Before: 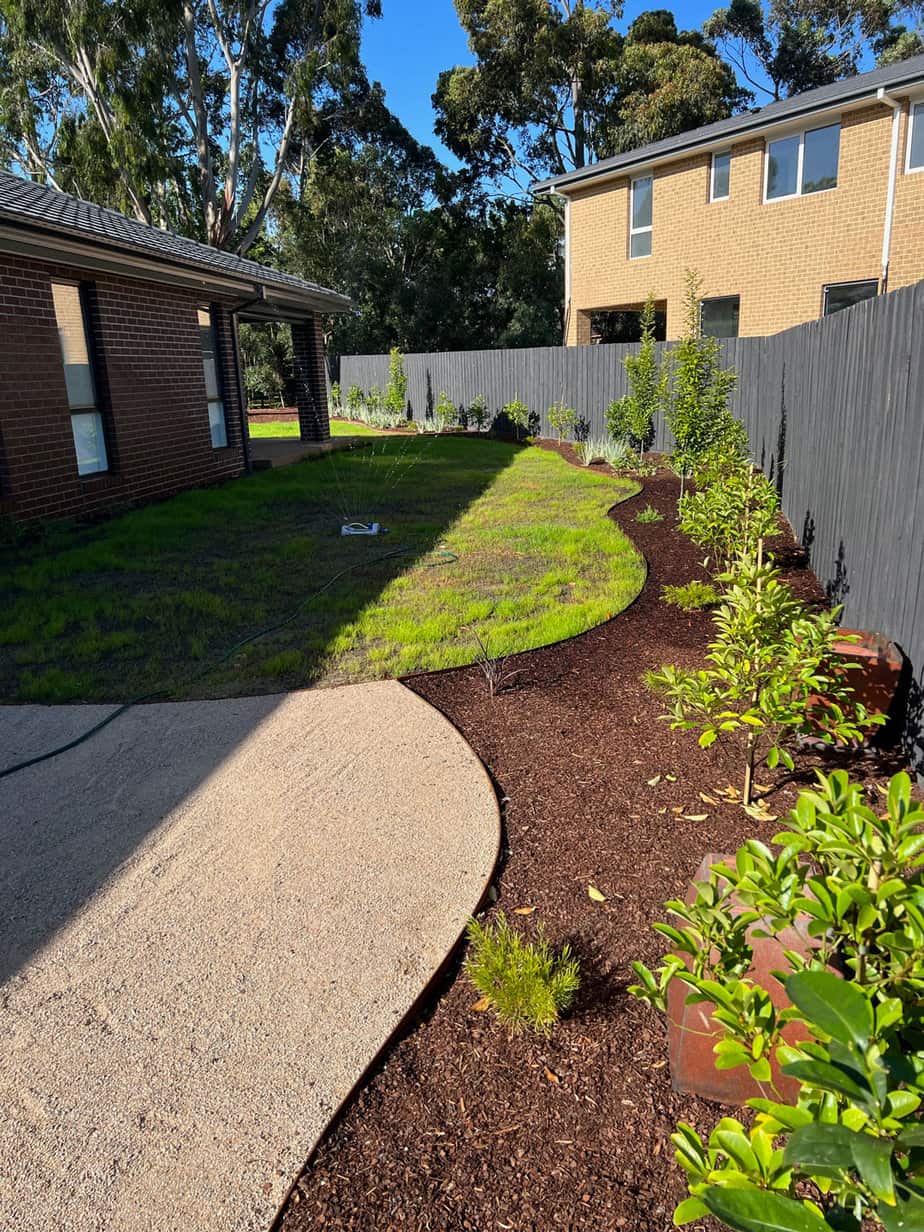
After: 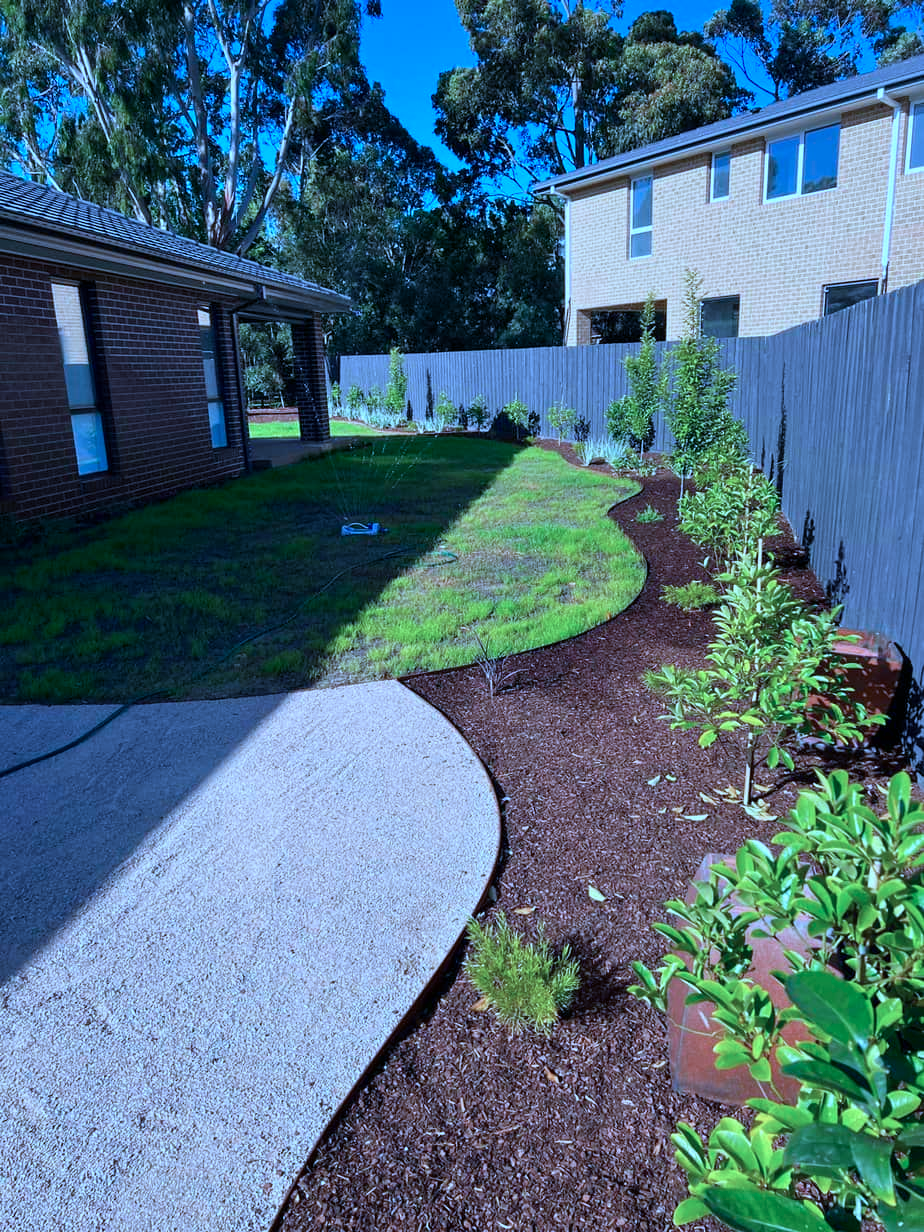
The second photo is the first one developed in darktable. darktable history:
color calibration: illuminant as shot in camera, x 0.443, y 0.414, temperature 2919.79 K
